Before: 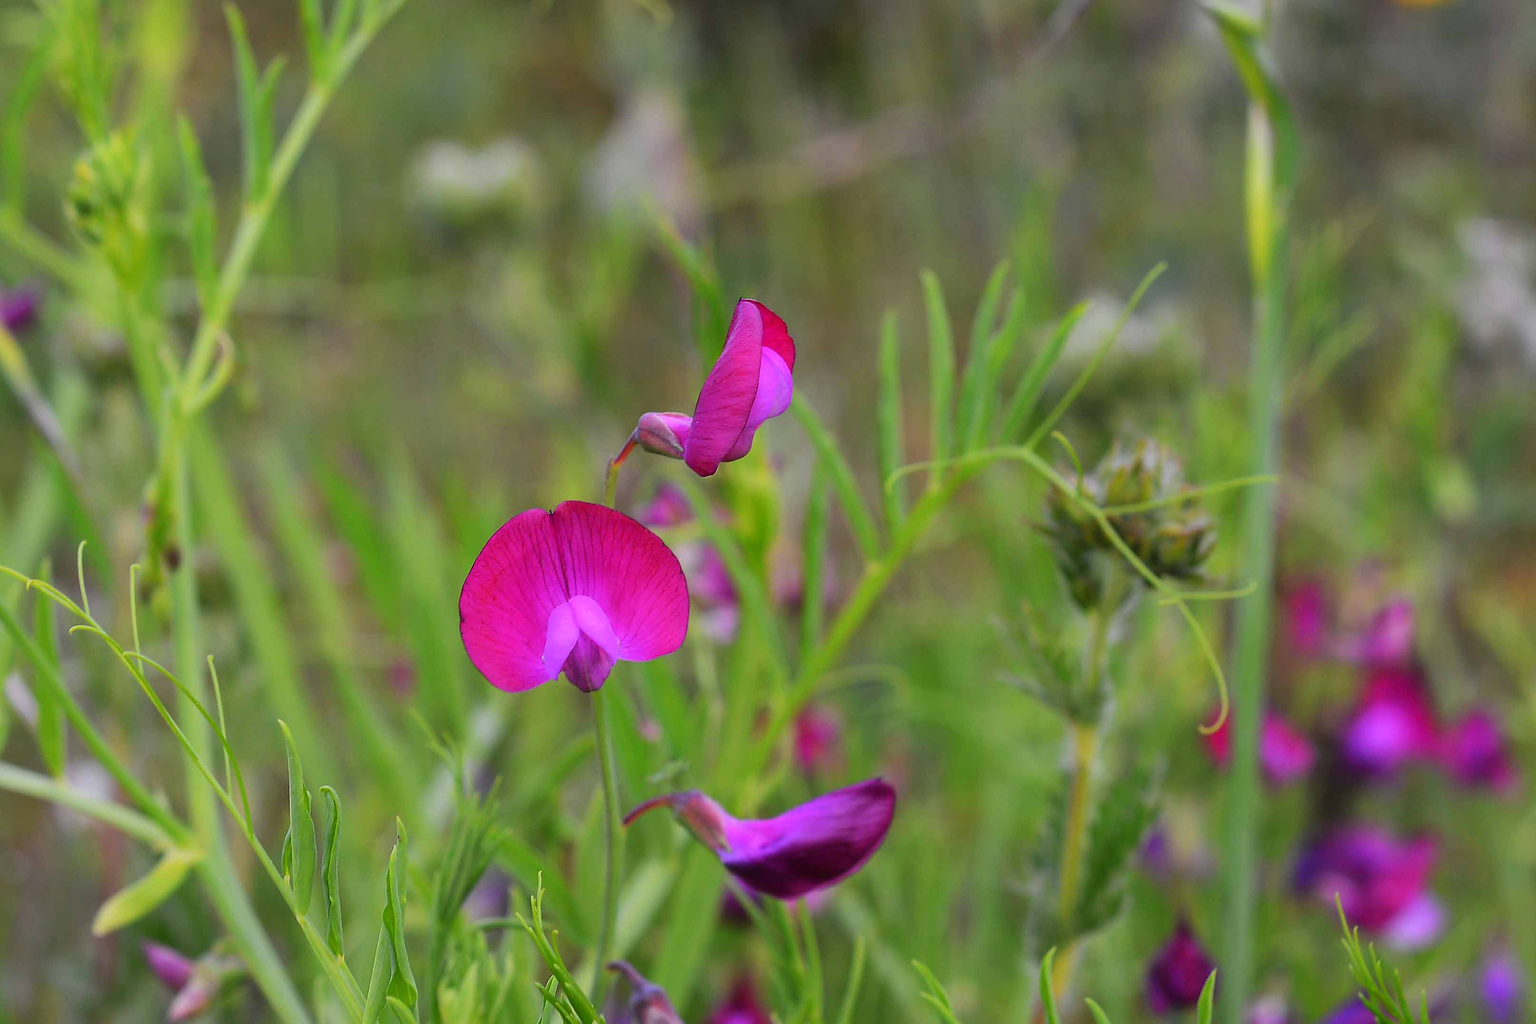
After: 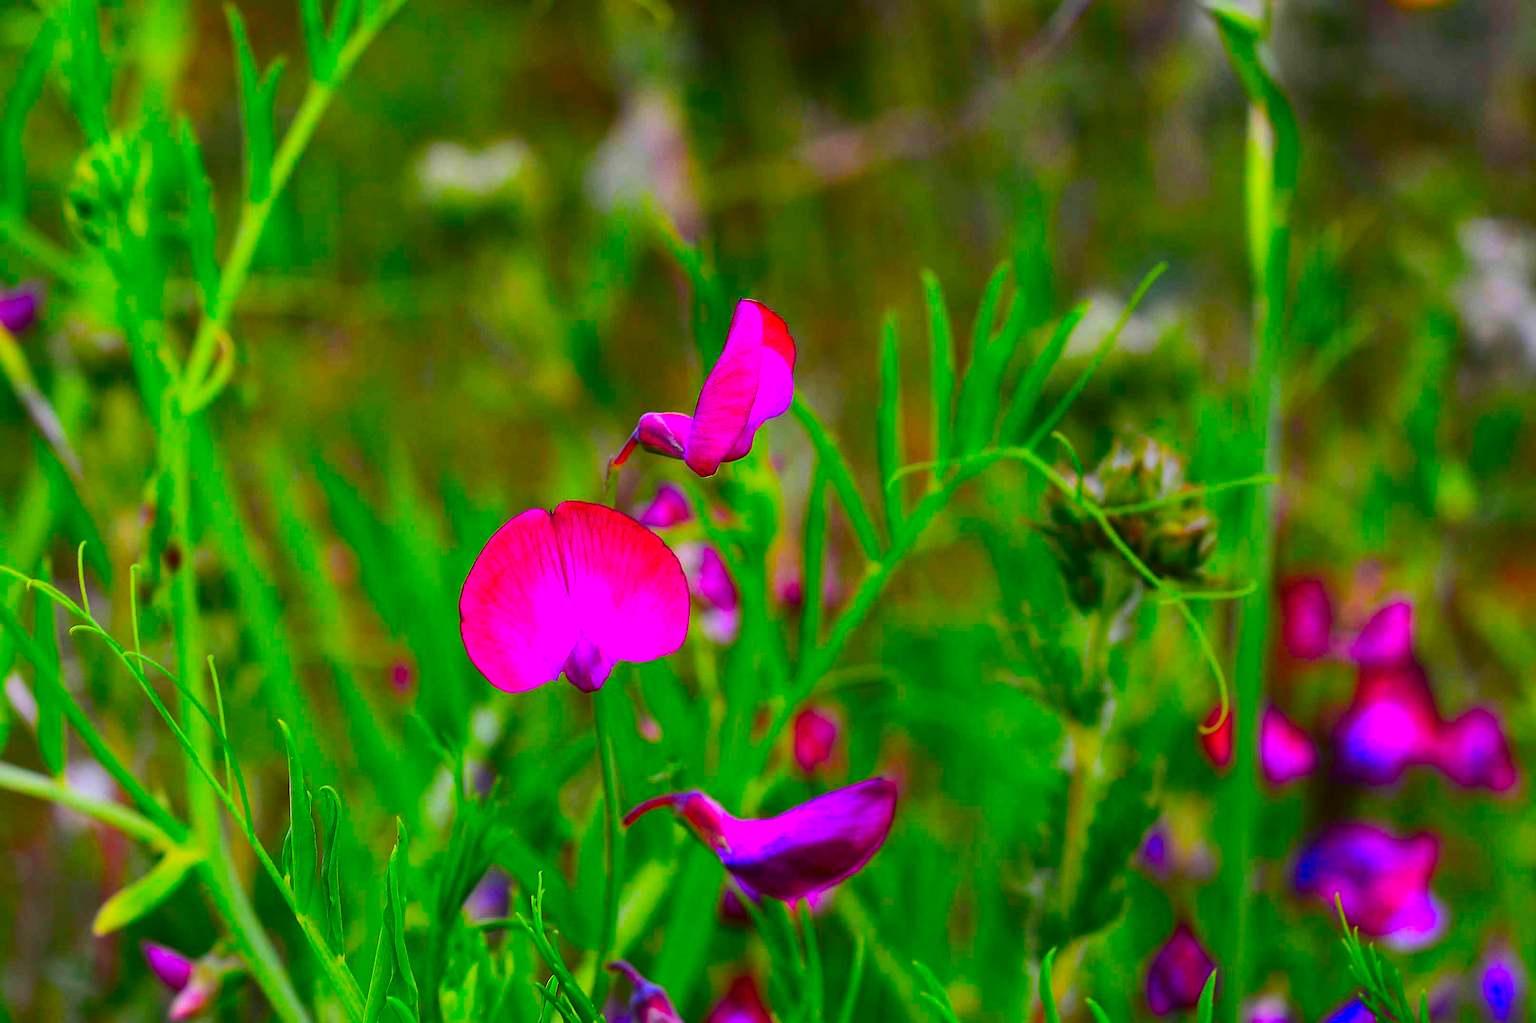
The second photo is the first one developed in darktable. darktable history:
contrast brightness saturation: contrast 0.206, brightness -0.104, saturation 0.21
color correction: highlights b* 0.005, saturation 2.14
